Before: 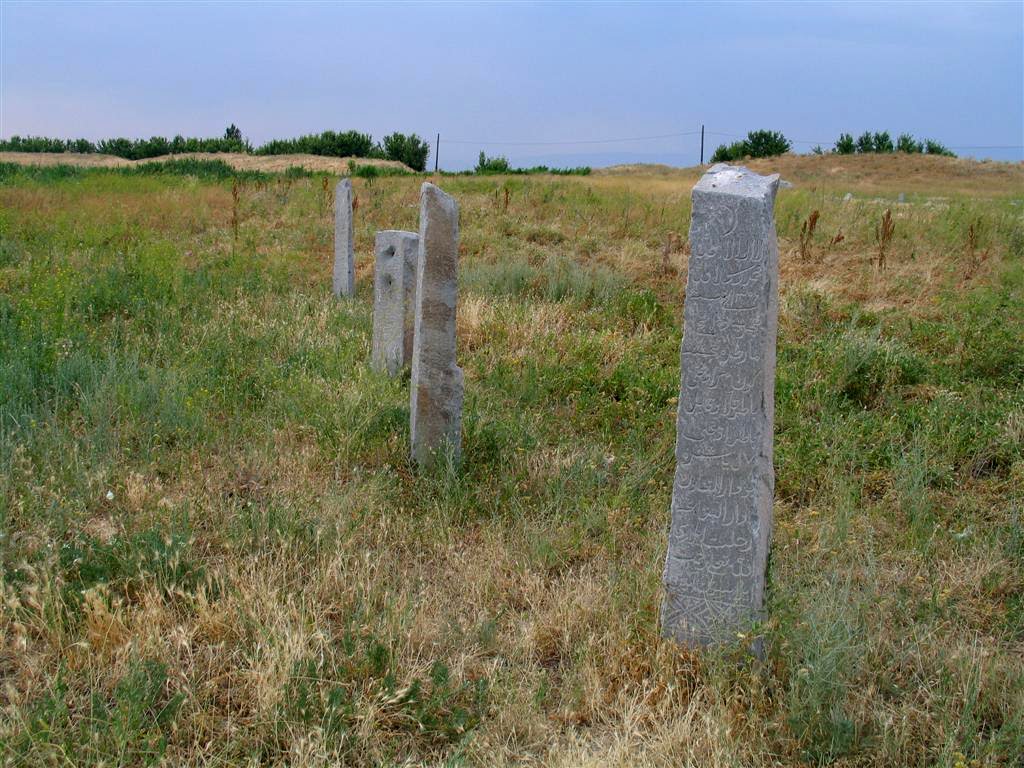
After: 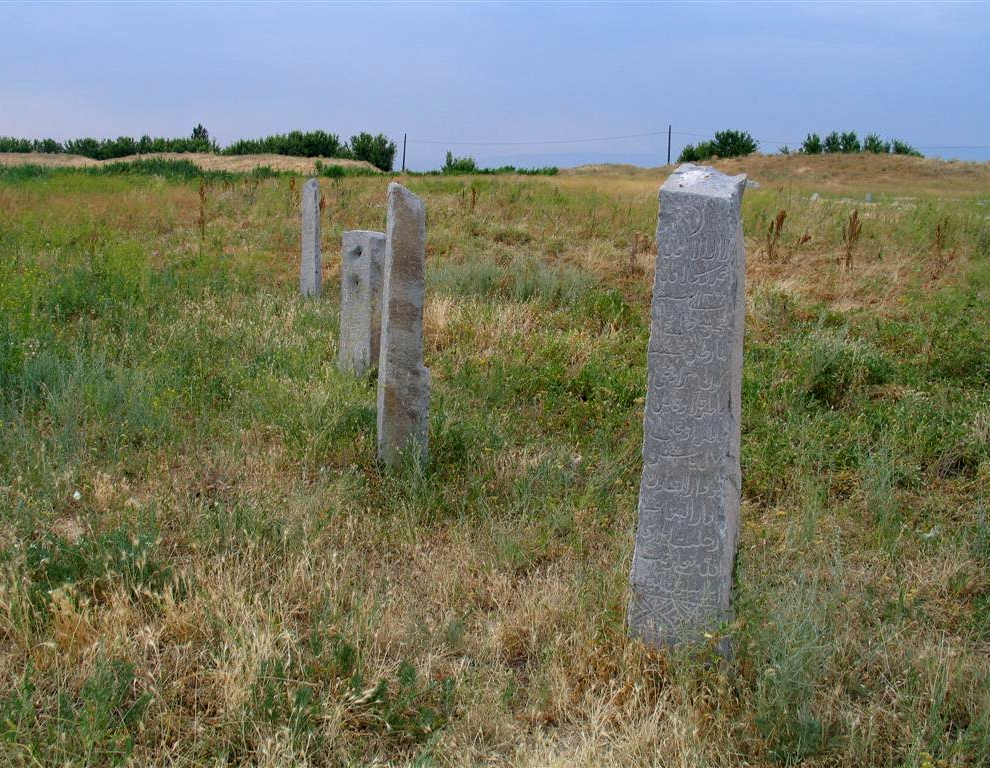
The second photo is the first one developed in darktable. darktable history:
crop and rotate: left 3.243%
